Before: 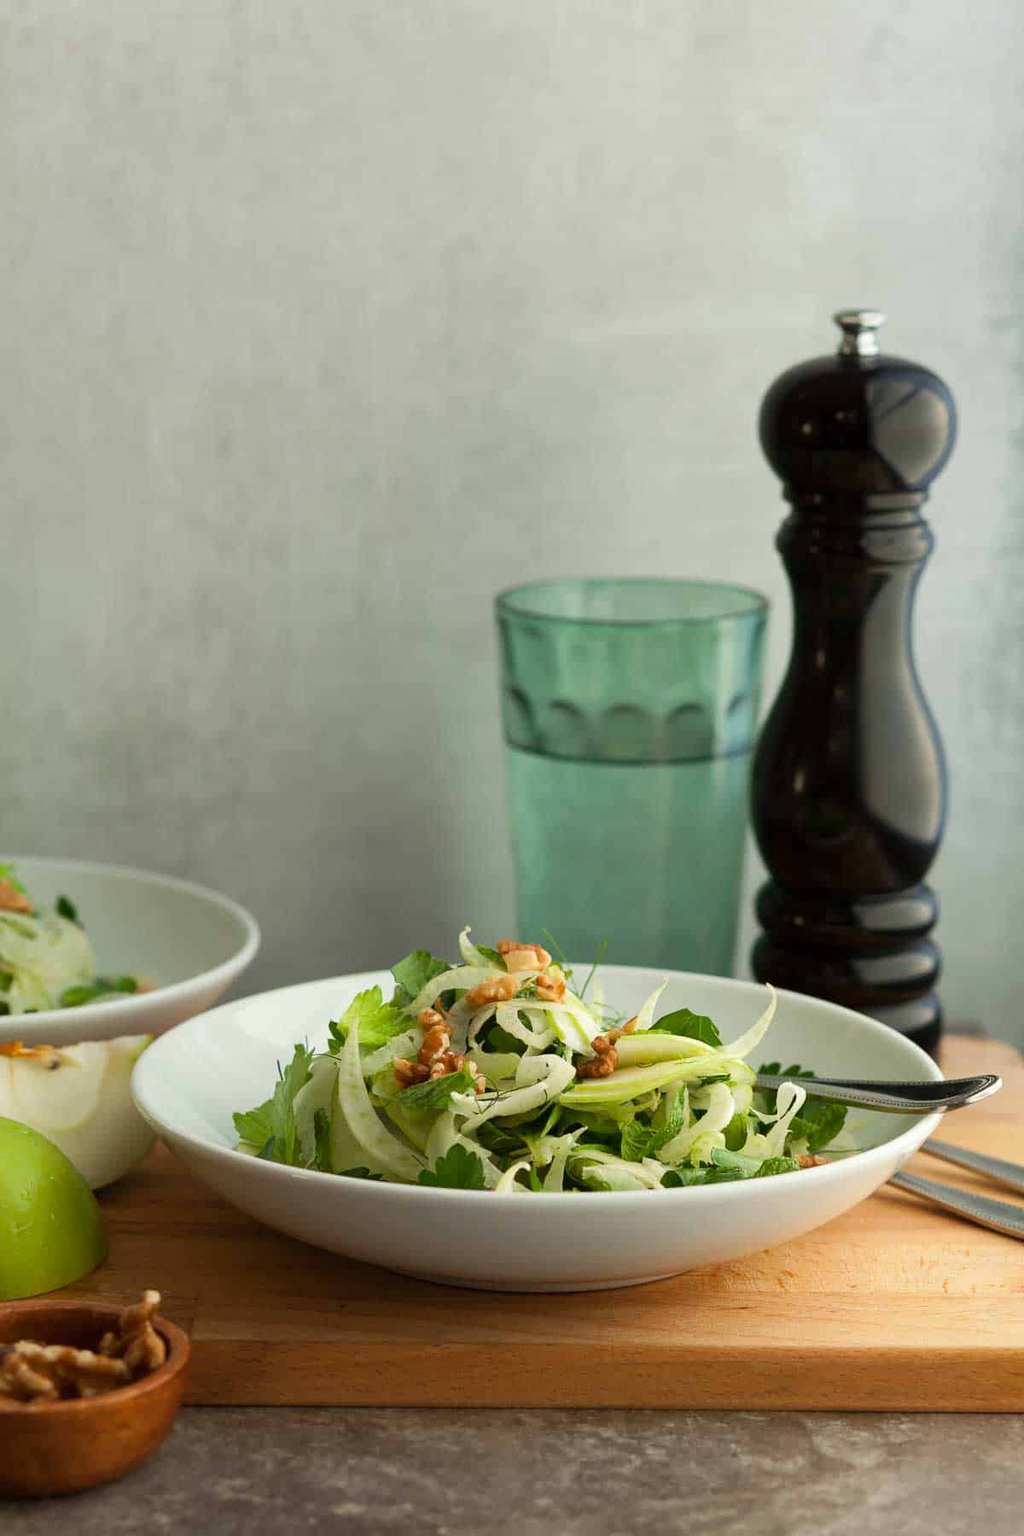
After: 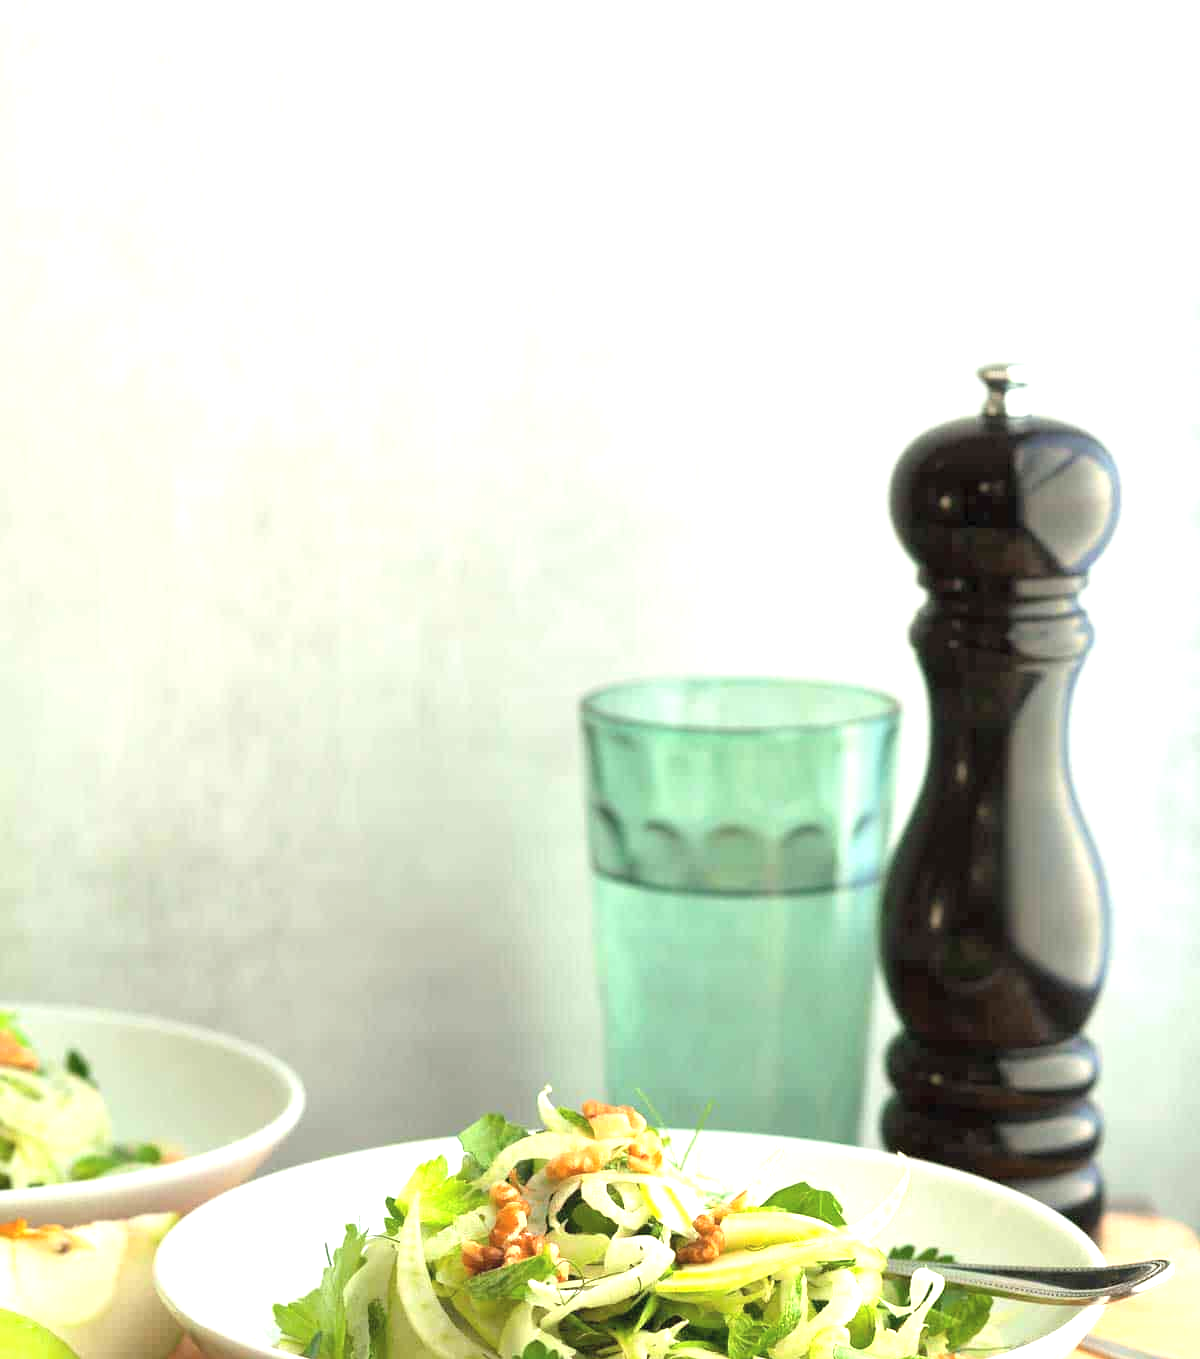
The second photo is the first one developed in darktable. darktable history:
contrast brightness saturation: brightness 0.116
exposure: black level correction 0, exposure 1.279 EV, compensate highlight preservation false
crop: bottom 24.478%
